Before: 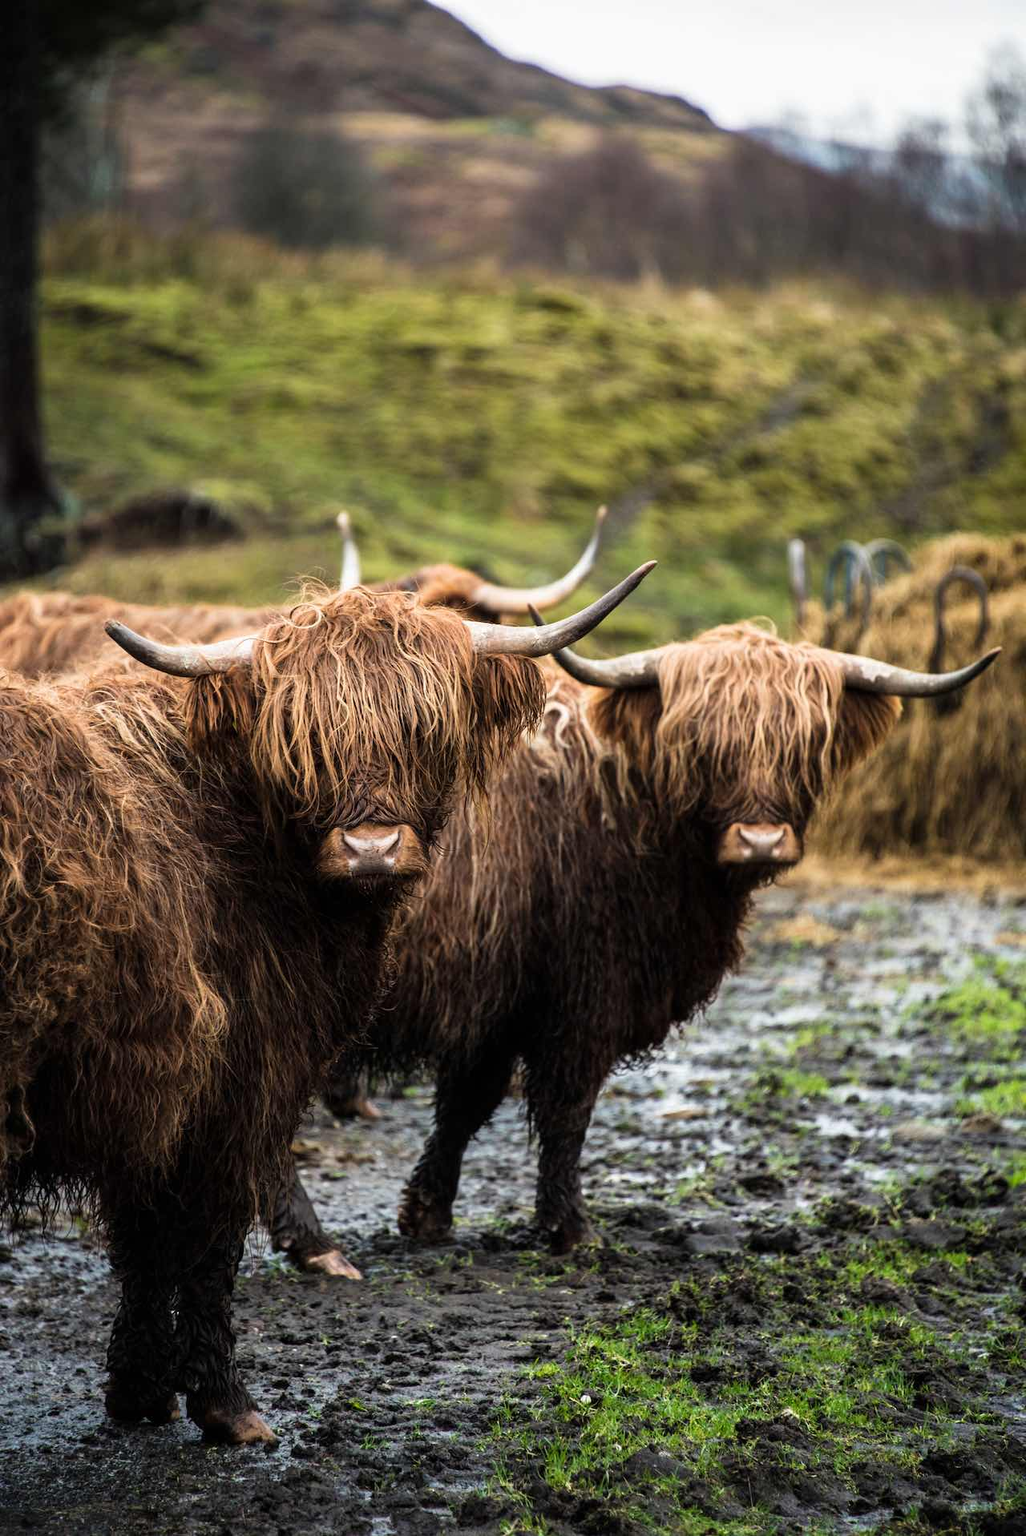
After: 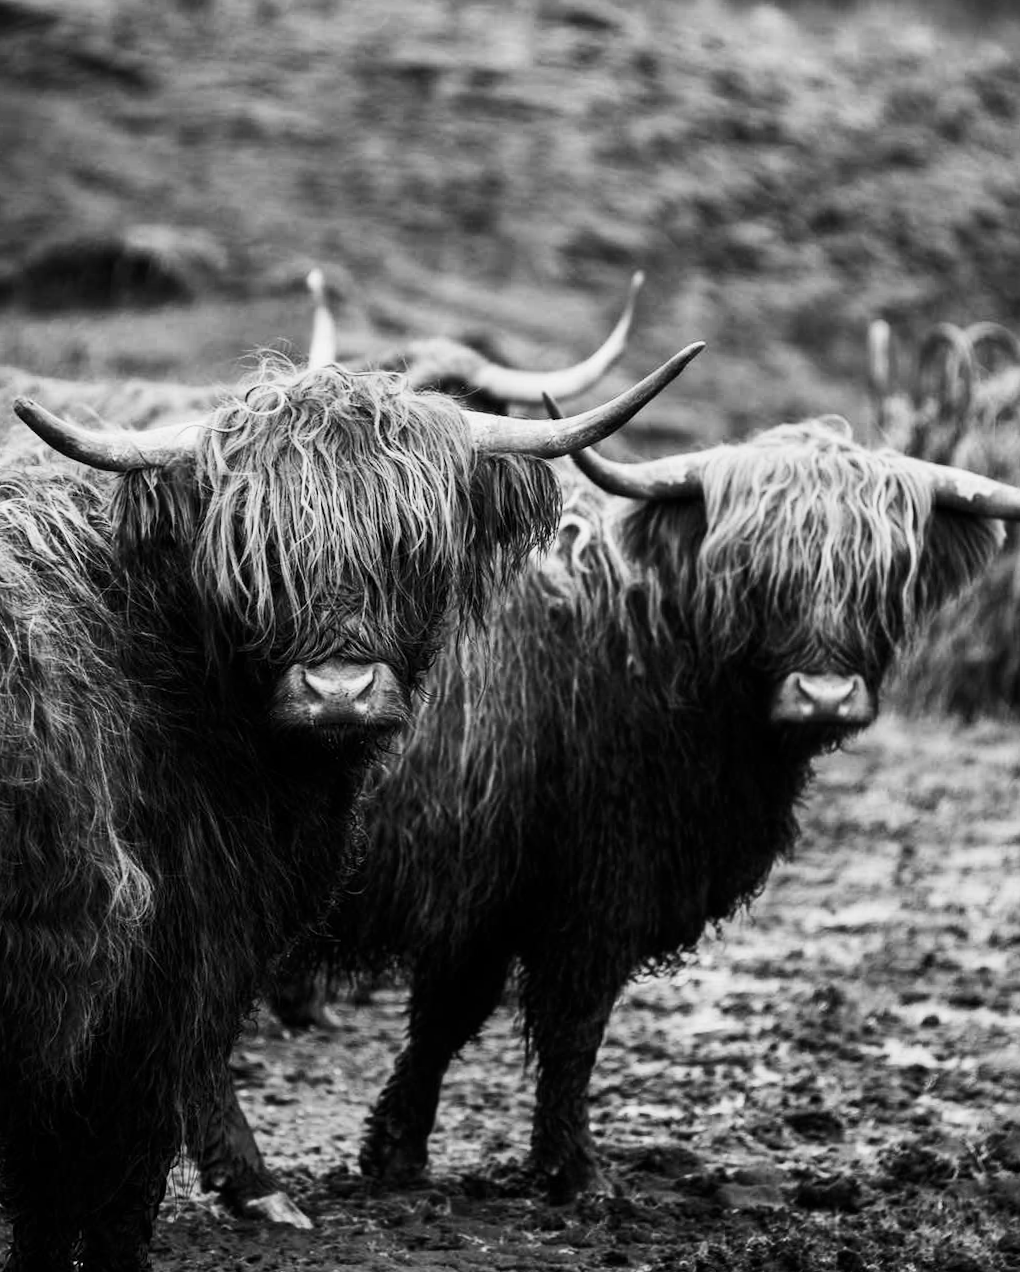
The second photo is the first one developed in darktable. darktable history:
rotate and perspective: rotation 1.57°, crop left 0.018, crop right 0.982, crop top 0.039, crop bottom 0.961
monochrome: a 30.25, b 92.03
crop: left 9.712%, top 16.928%, right 10.845%, bottom 12.332%
contrast brightness saturation: contrast 0.22
